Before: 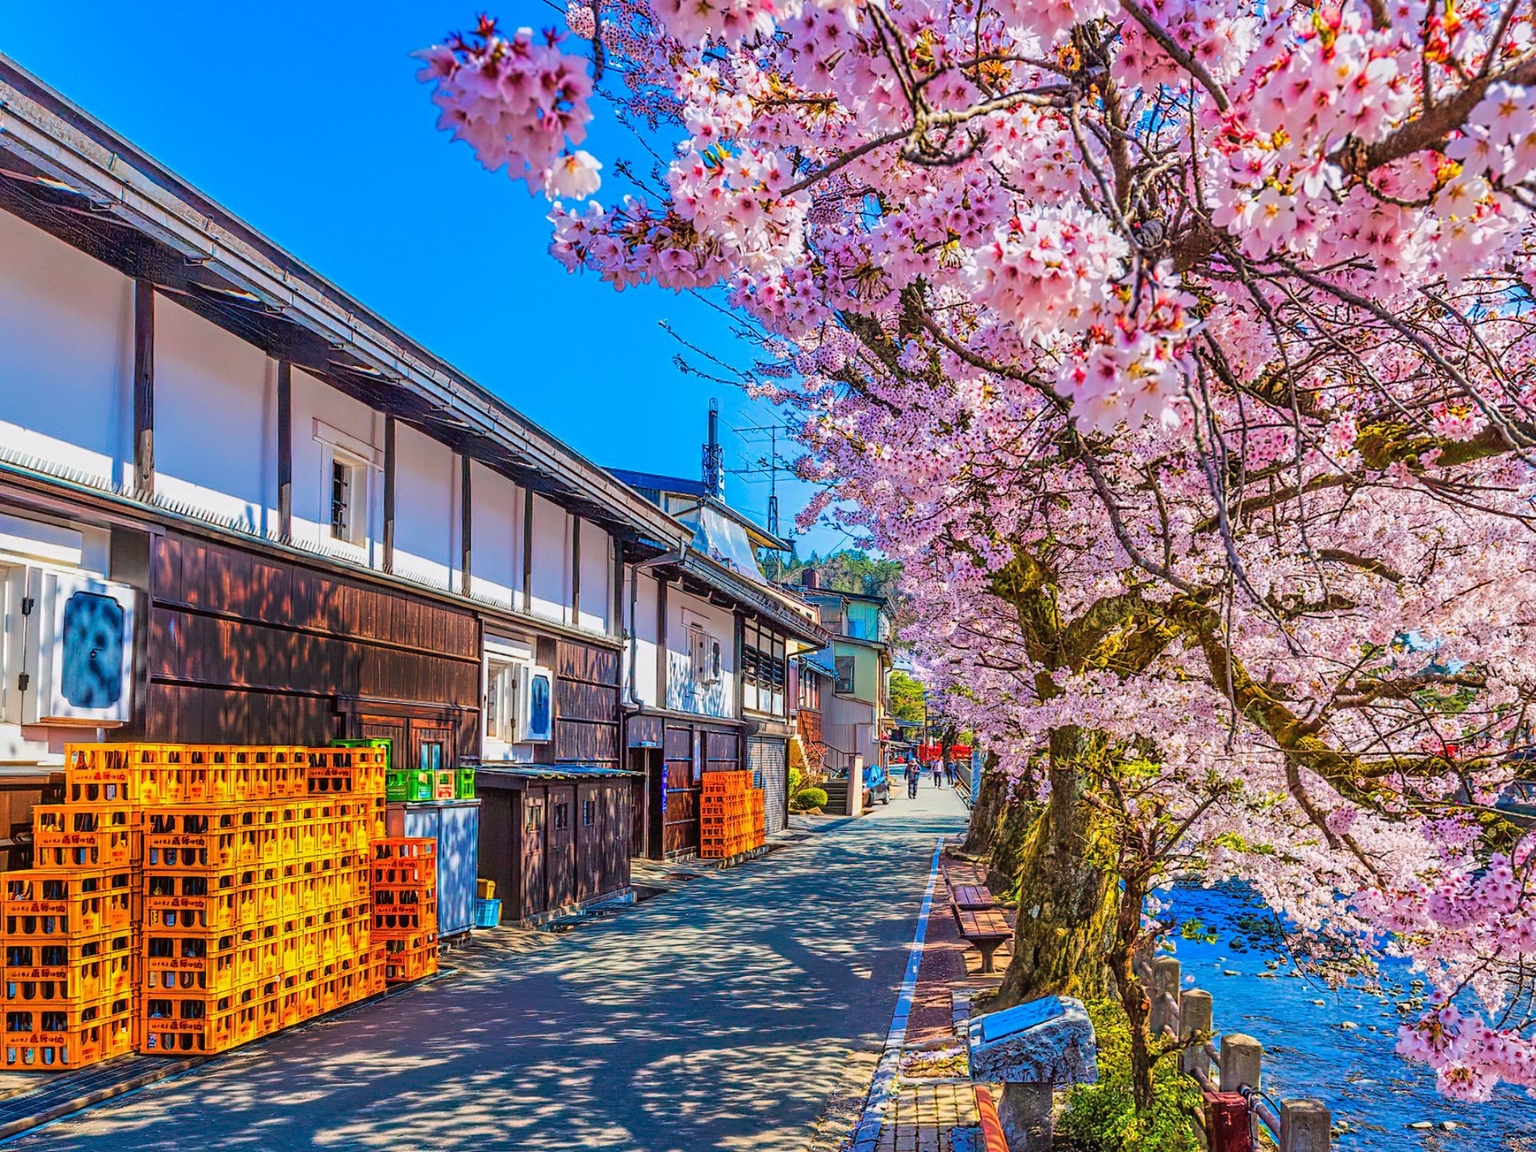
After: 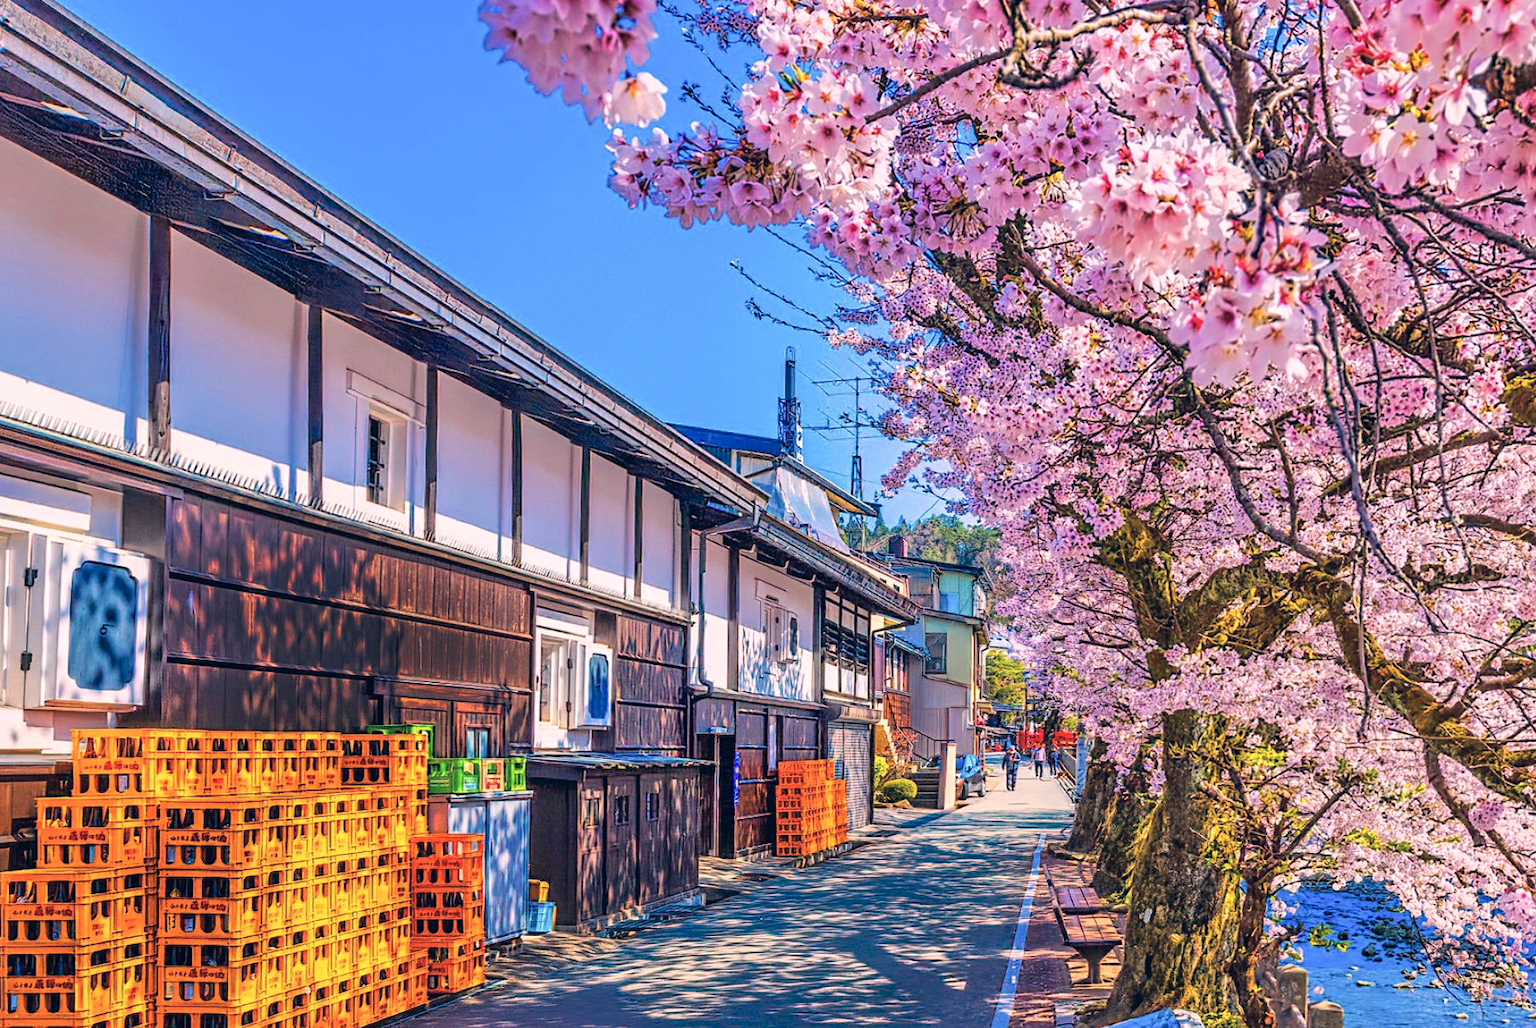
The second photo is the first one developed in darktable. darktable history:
color correction: highlights a* 13.76, highlights b* 5.76, shadows a* -5.64, shadows b* -15.84, saturation 0.852
exposure: exposure 0.201 EV, compensate highlight preservation false
crop: top 7.433%, right 9.747%, bottom 11.948%
